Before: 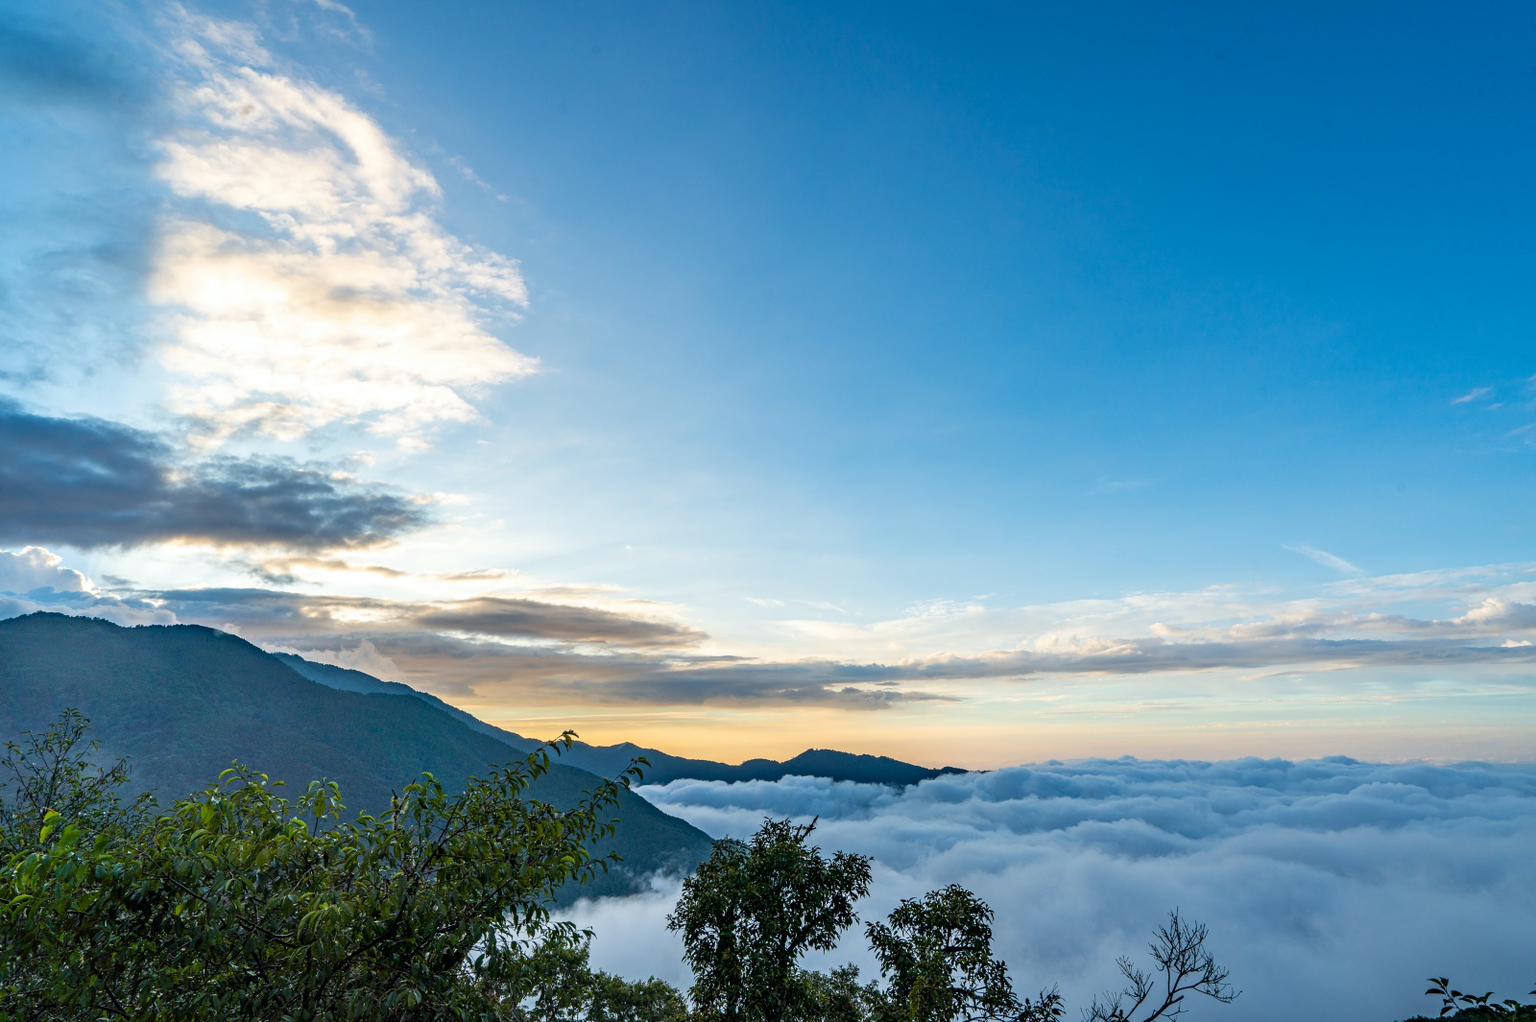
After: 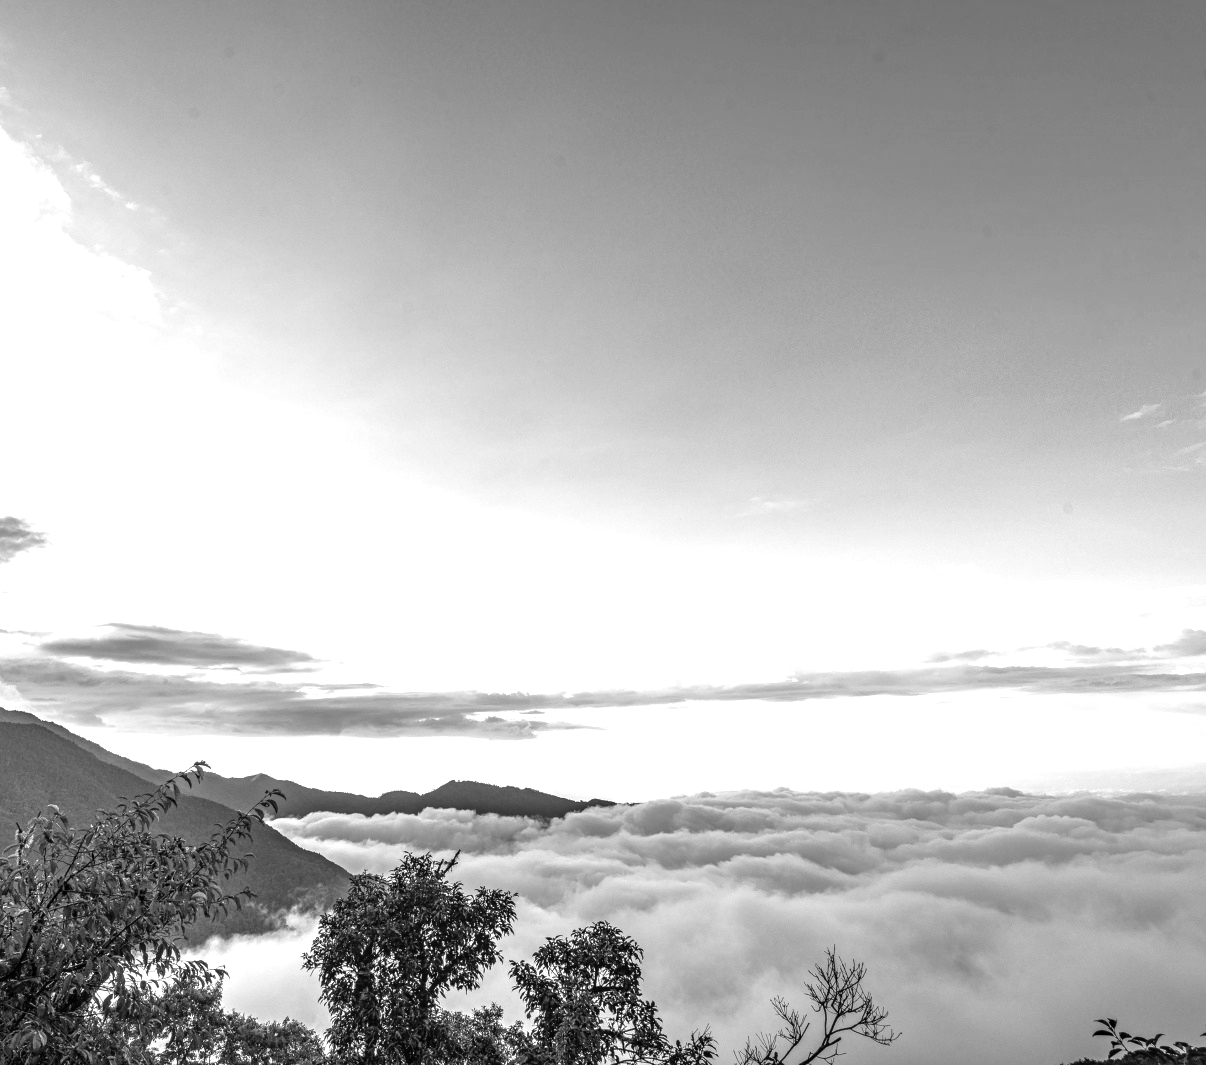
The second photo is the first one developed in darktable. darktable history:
crop and rotate: left 24.6%
exposure: exposure 1 EV, compensate highlight preservation false
local contrast: on, module defaults
monochrome: a 32, b 64, size 2.3, highlights 1
